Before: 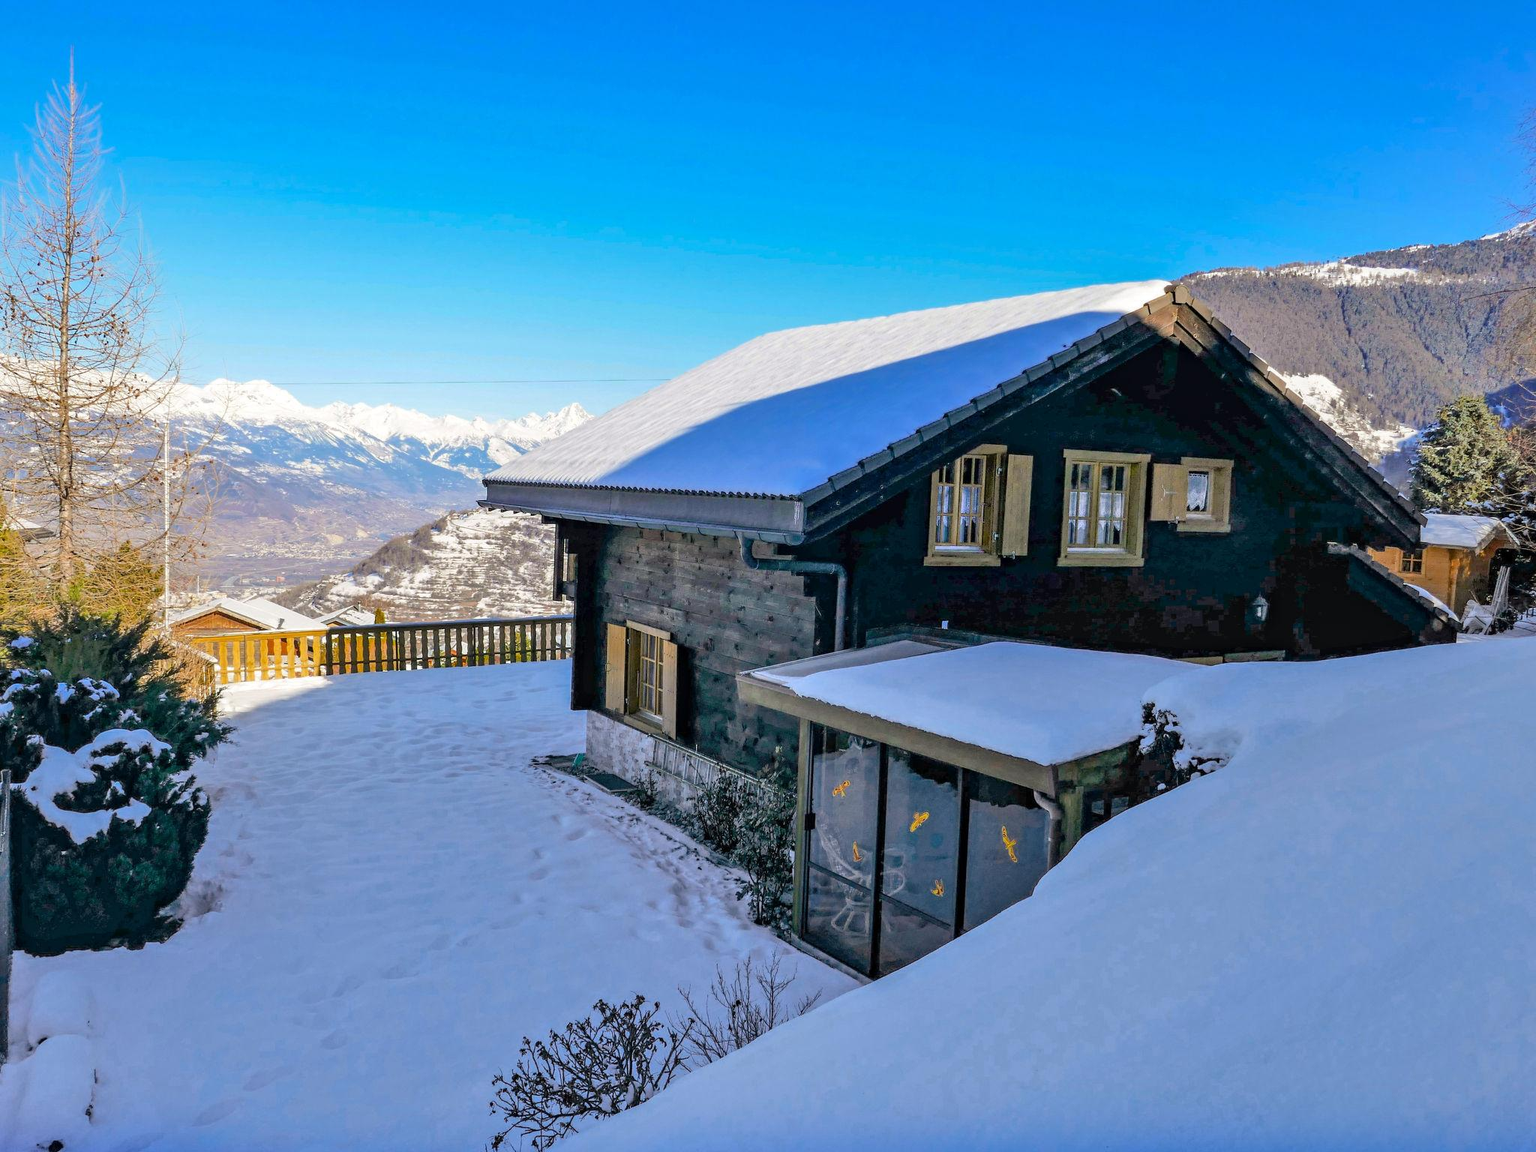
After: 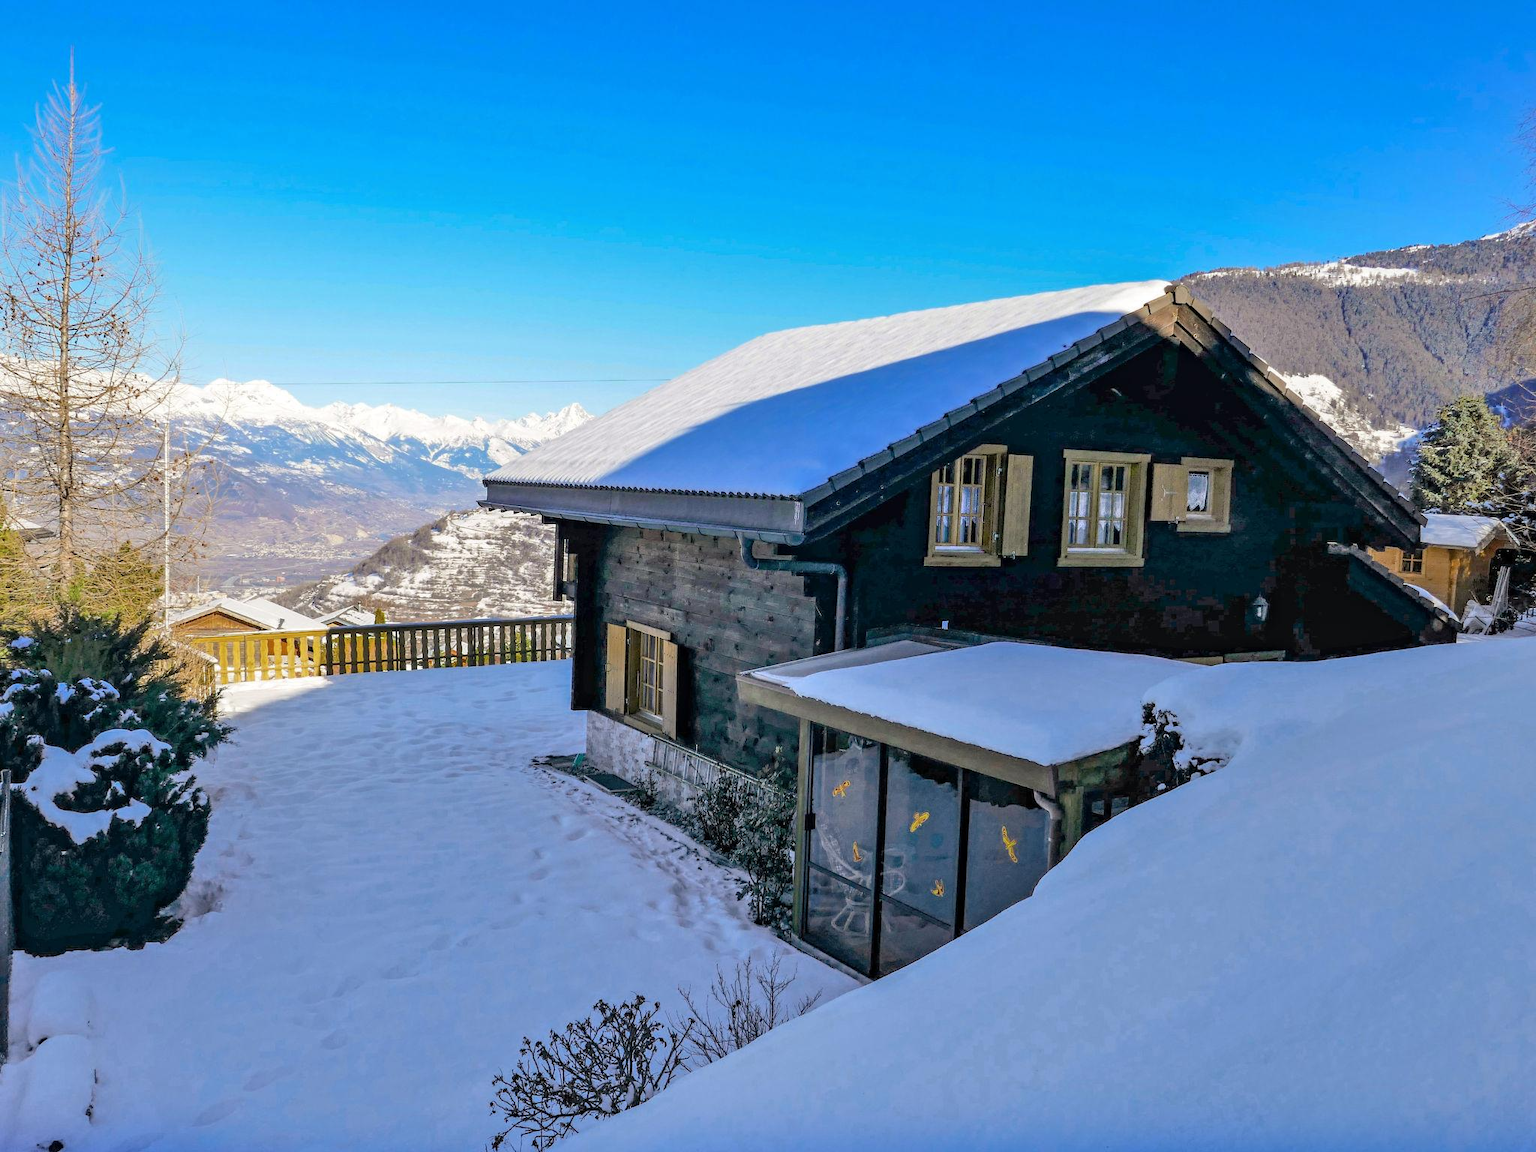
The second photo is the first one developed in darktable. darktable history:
color zones: curves: ch1 [(0.113, 0.438) (0.75, 0.5)]; ch2 [(0.12, 0.526) (0.75, 0.5)]
